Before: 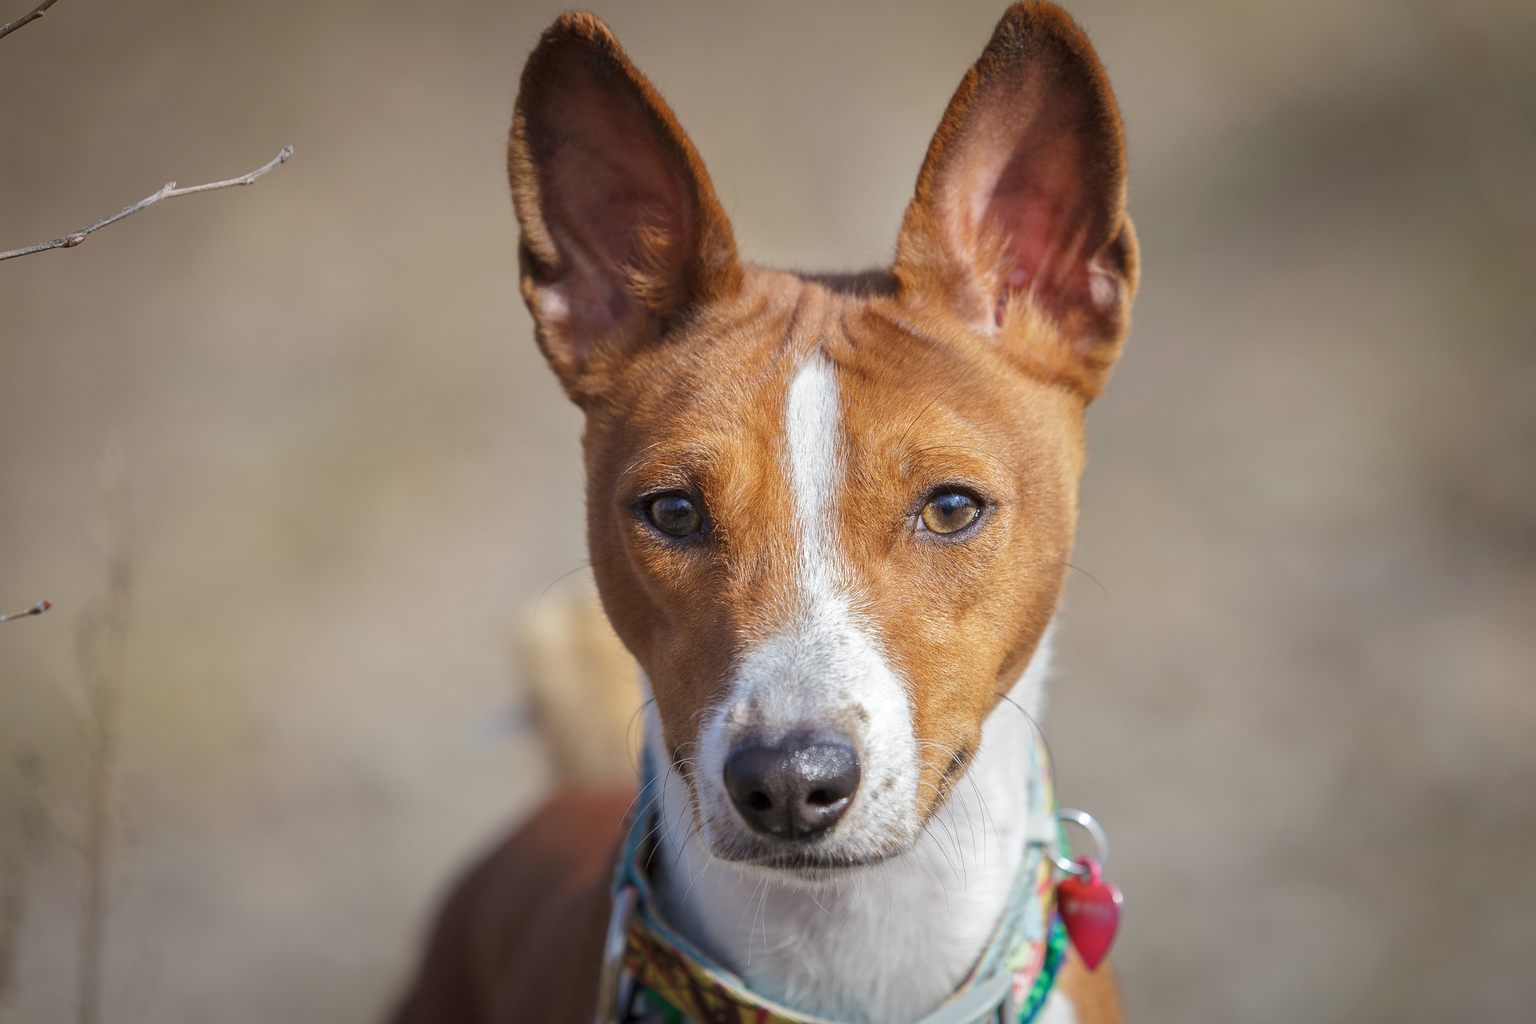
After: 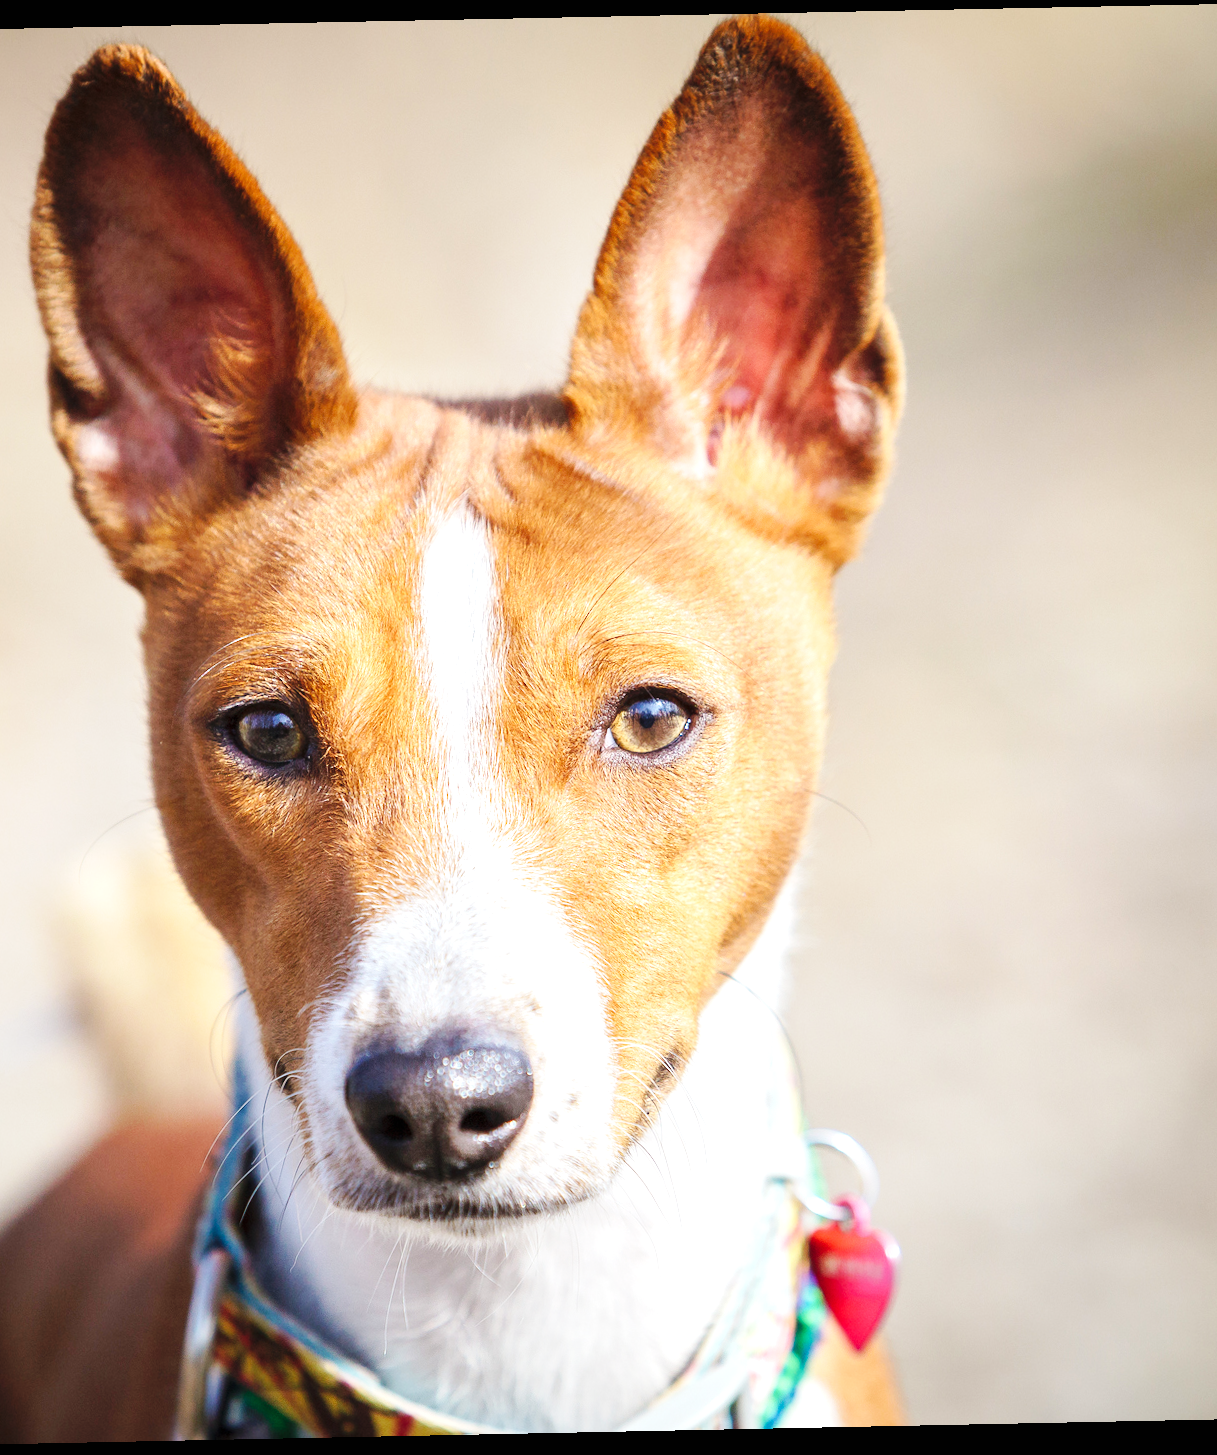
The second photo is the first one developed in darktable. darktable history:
exposure: black level correction 0, exposure 0.877 EV, compensate exposure bias true, compensate highlight preservation false
crop: left 31.458%, top 0%, right 11.876%
base curve: curves: ch0 [(0, 0) (0.036, 0.025) (0.121, 0.166) (0.206, 0.329) (0.605, 0.79) (1, 1)], preserve colors none
rotate and perspective: rotation -1.17°, automatic cropping off
